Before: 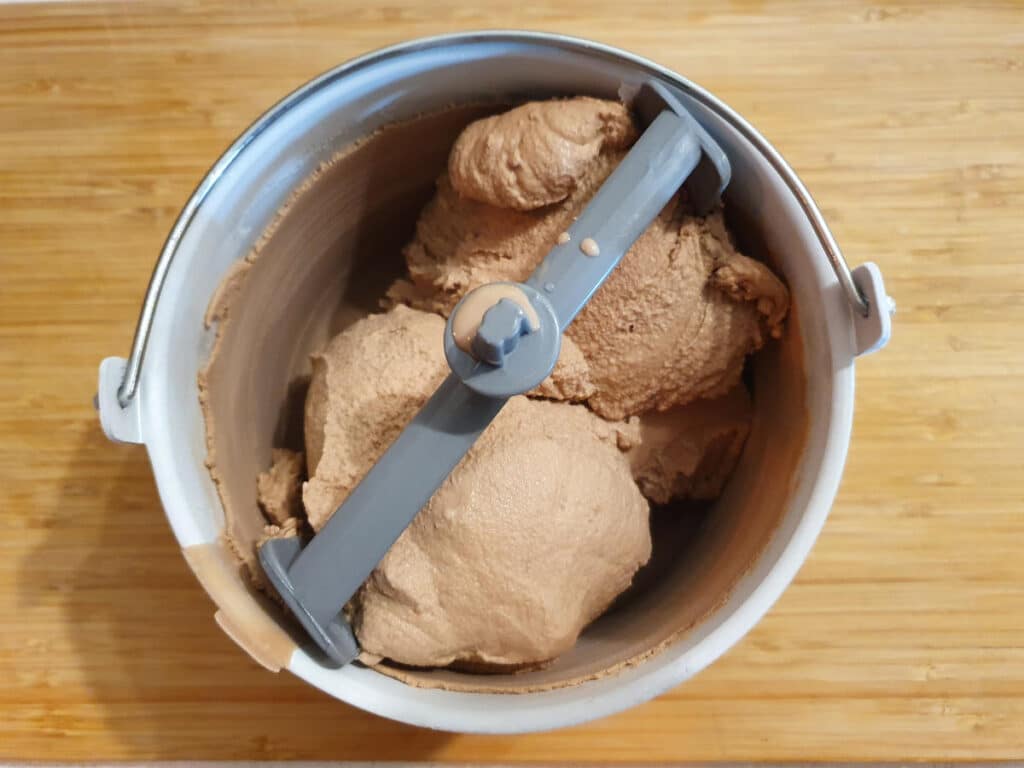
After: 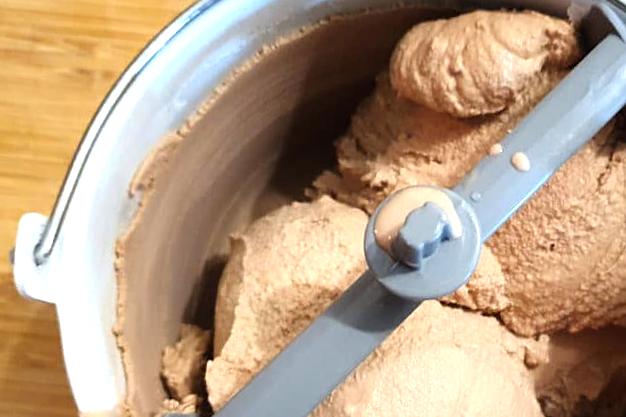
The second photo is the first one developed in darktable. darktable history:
sharpen: amount 0.205
crop and rotate: angle -6.87°, left 2.008%, top 6.815%, right 27.53%, bottom 30.528%
tone equalizer: -8 EV -0.754 EV, -7 EV -0.734 EV, -6 EV -0.585 EV, -5 EV -0.416 EV, -3 EV 0.368 EV, -2 EV 0.6 EV, -1 EV 0.682 EV, +0 EV 0.721 EV
